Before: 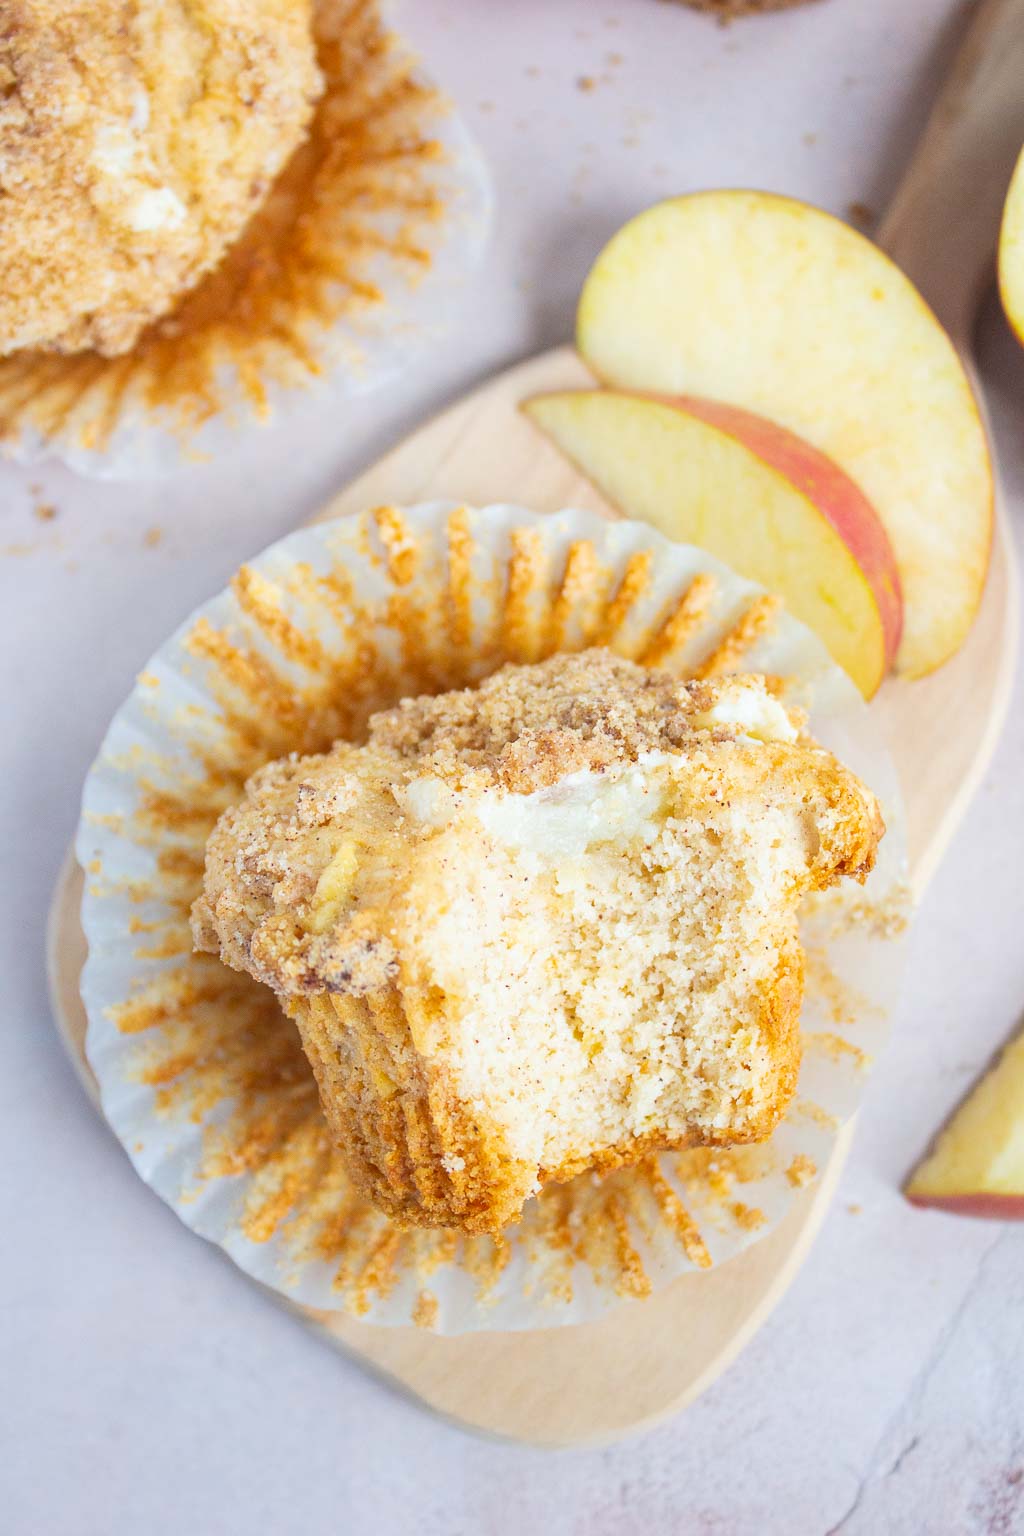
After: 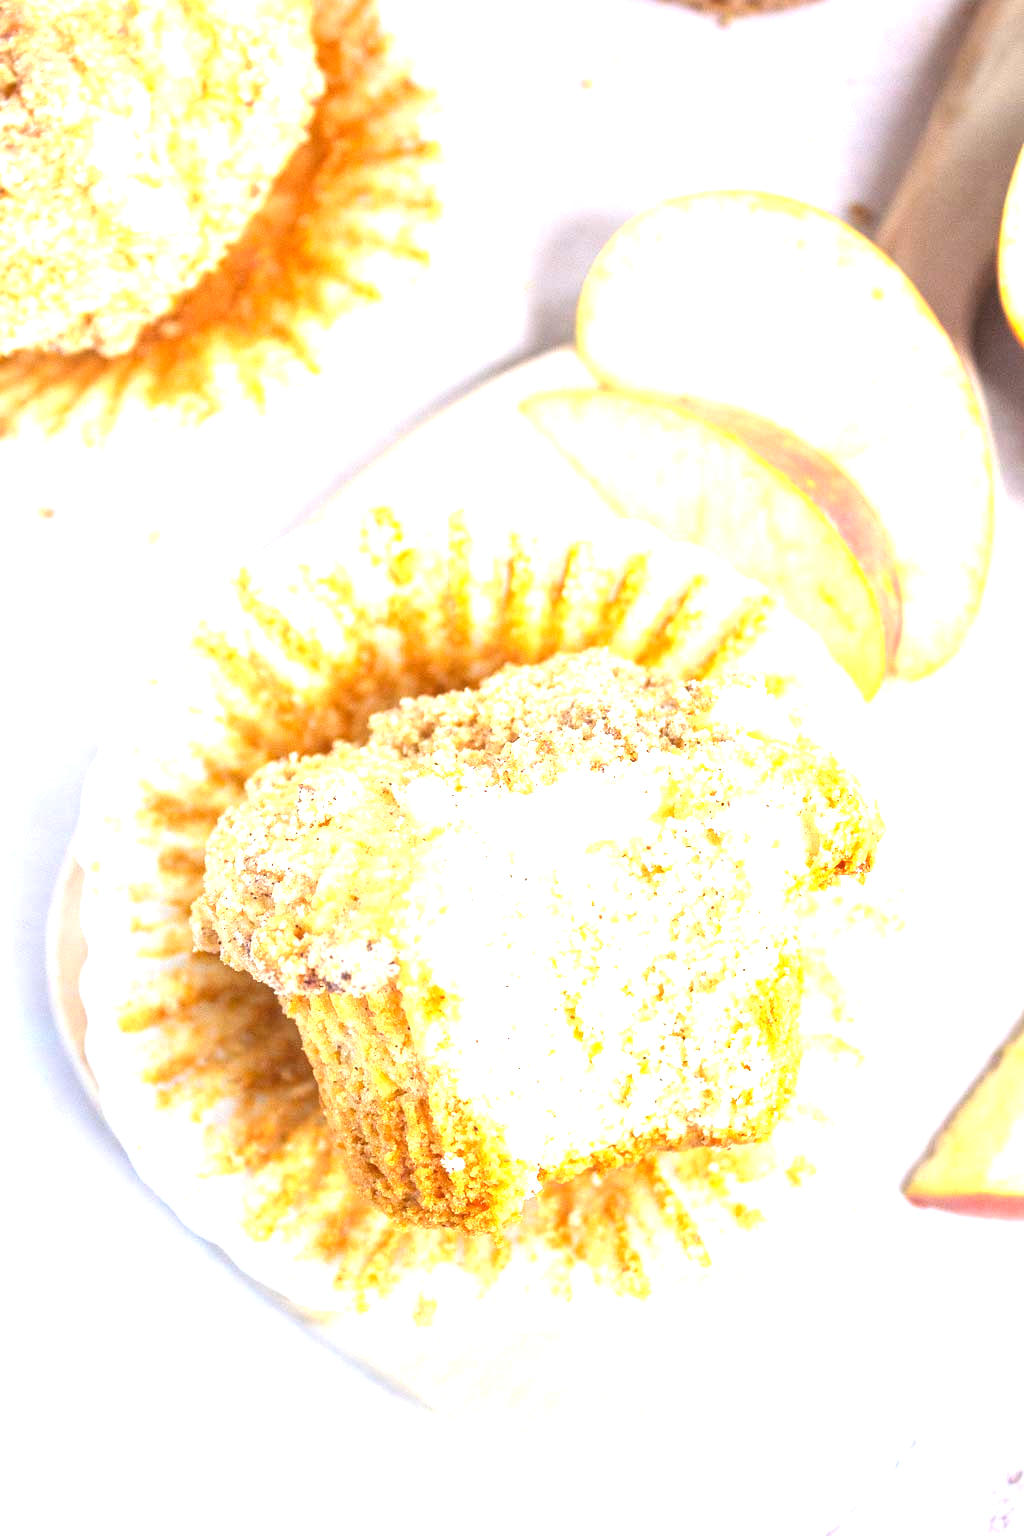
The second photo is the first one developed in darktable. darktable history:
exposure: exposure 0.943 EV, compensate highlight preservation false
tone equalizer: -8 EV -0.417 EV, -7 EV -0.389 EV, -6 EV -0.333 EV, -5 EV -0.222 EV, -3 EV 0.222 EV, -2 EV 0.333 EV, -1 EV 0.389 EV, +0 EV 0.417 EV, edges refinement/feathering 500, mask exposure compensation -1.57 EV, preserve details no
